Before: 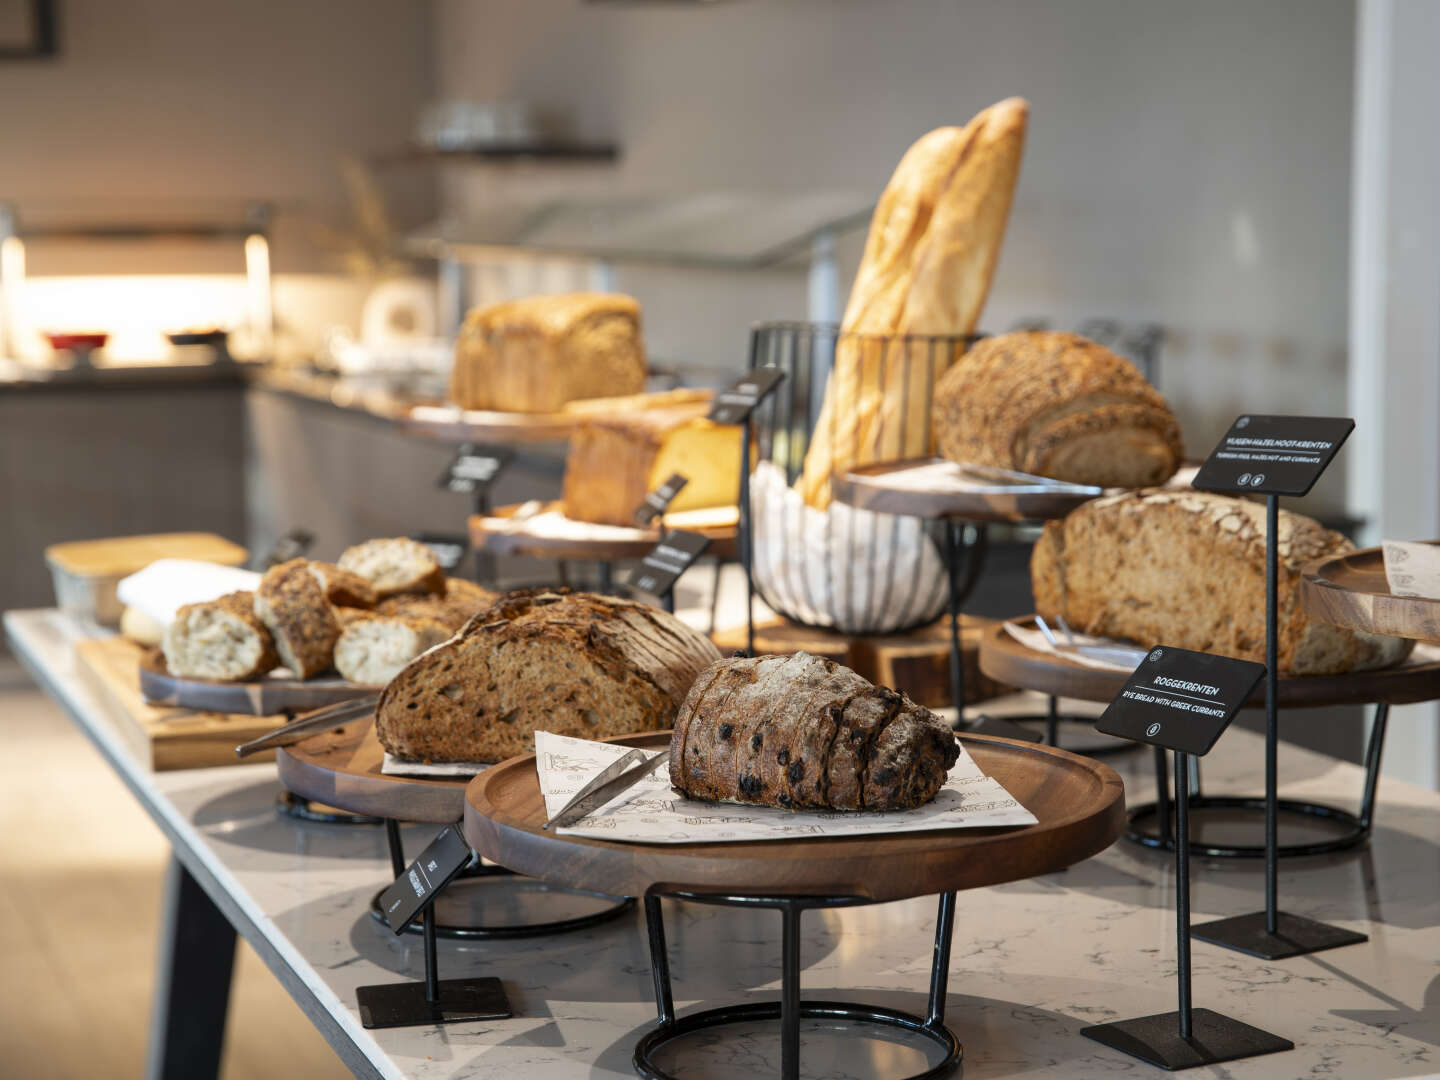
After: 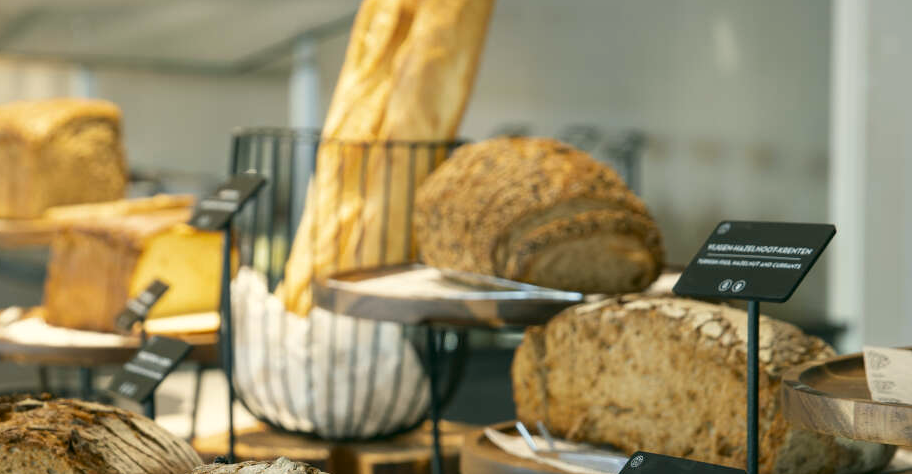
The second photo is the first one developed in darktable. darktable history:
crop: left 36.099%, top 17.978%, right 0.561%, bottom 38.084%
color correction: highlights a* -0.455, highlights b* 9.15, shadows a* -9.04, shadows b* 1.6
